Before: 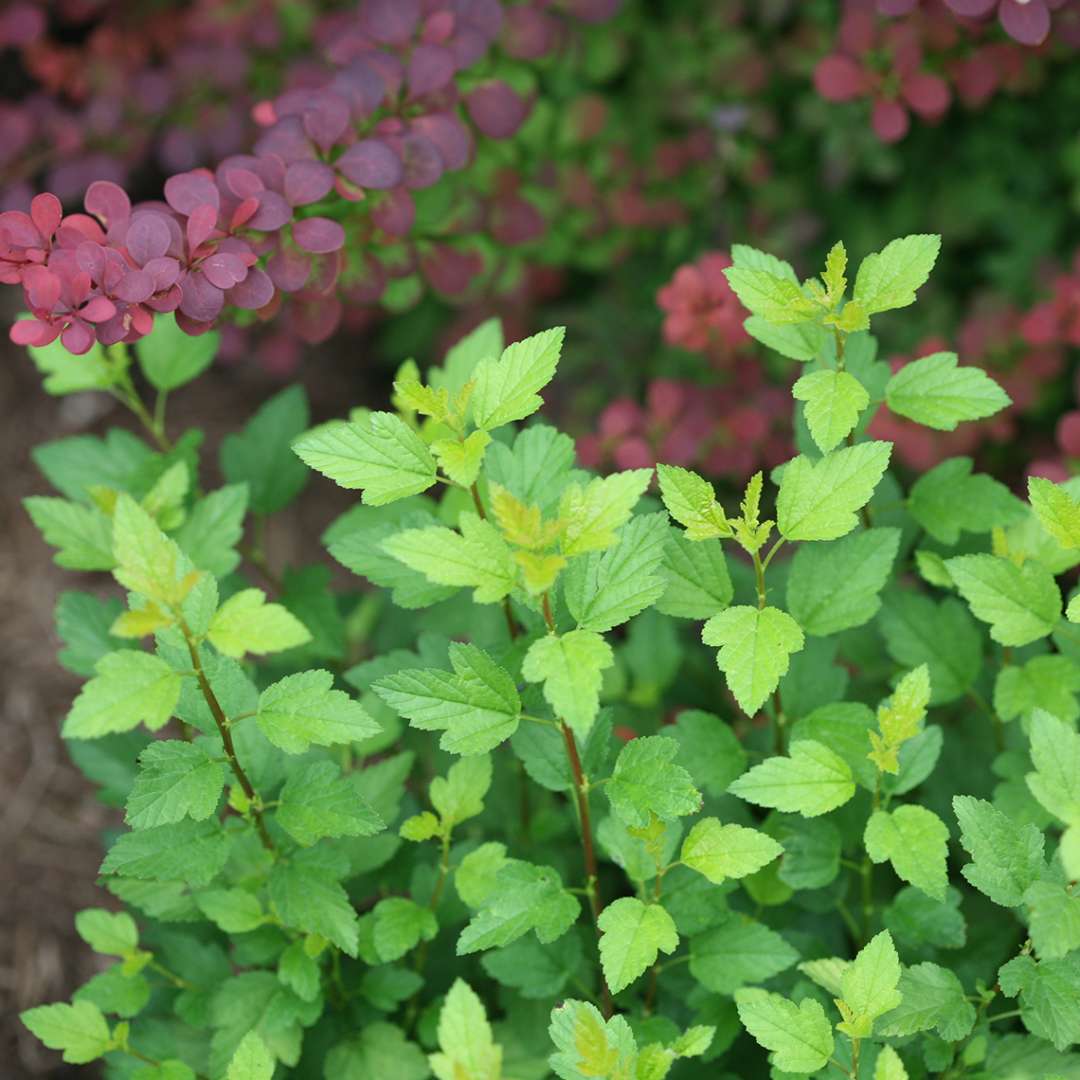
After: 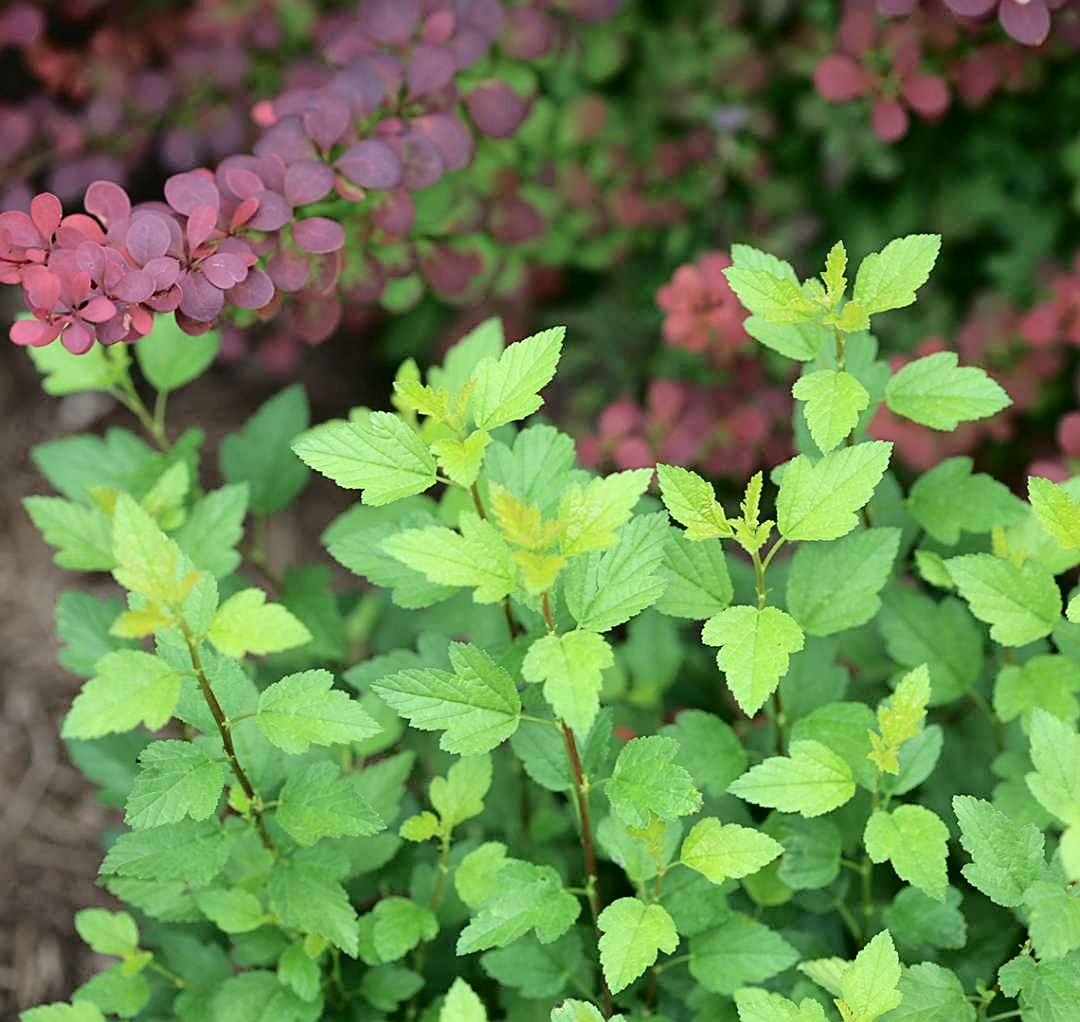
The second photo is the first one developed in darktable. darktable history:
sharpen: on, module defaults
tone curve: curves: ch0 [(0, 0) (0.003, 0.025) (0.011, 0.027) (0.025, 0.032) (0.044, 0.037) (0.069, 0.044) (0.1, 0.054) (0.136, 0.084) (0.177, 0.128) (0.224, 0.196) (0.277, 0.281) (0.335, 0.376) (0.399, 0.461) (0.468, 0.534) (0.543, 0.613) (0.623, 0.692) (0.709, 0.77) (0.801, 0.849) (0.898, 0.934) (1, 1)], color space Lab, independent channels, preserve colors none
crop and rotate: top 0.014%, bottom 5.283%
